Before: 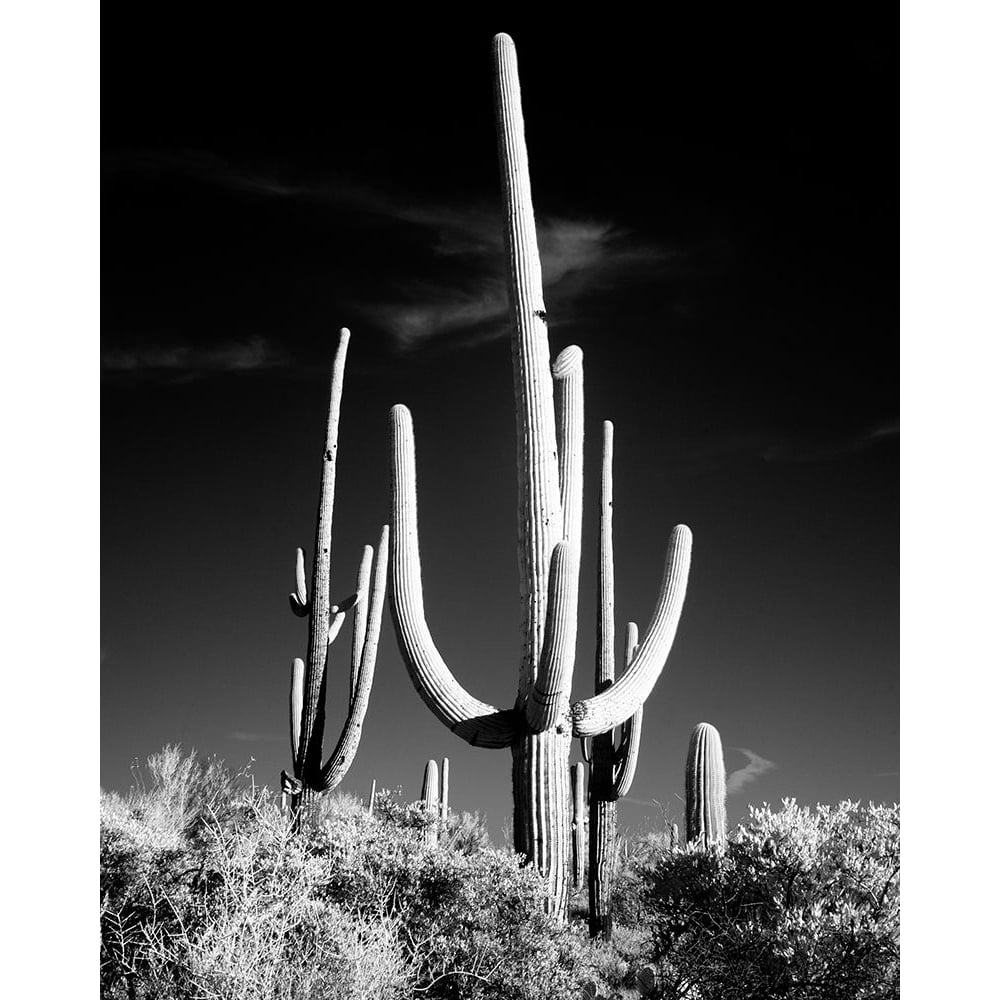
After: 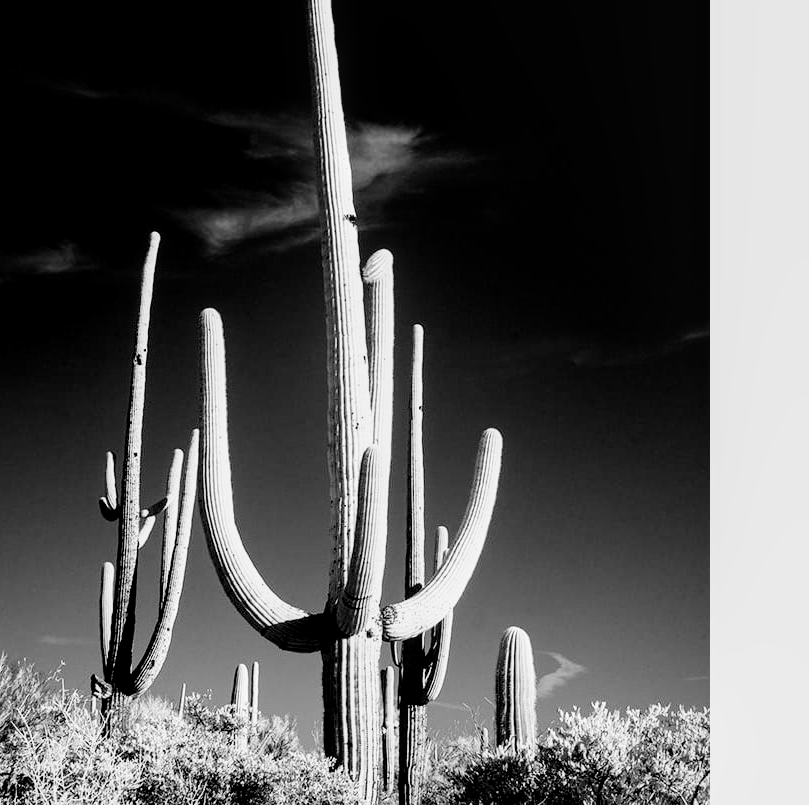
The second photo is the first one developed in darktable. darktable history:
local contrast: highlights 88%, shadows 83%
filmic rgb: black relative exposure -7.65 EV, white relative exposure 4.56 EV, hardness 3.61
exposure: exposure 0.694 EV, compensate highlight preservation false
crop: left 19.061%, top 9.662%, right 0%, bottom 9.745%
